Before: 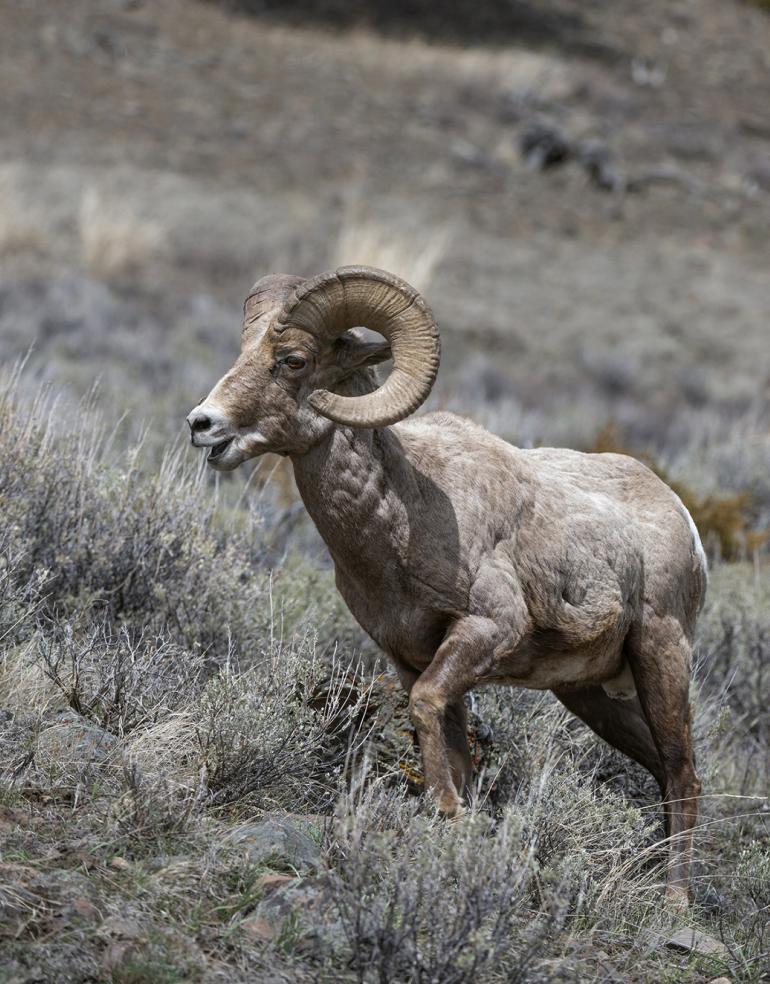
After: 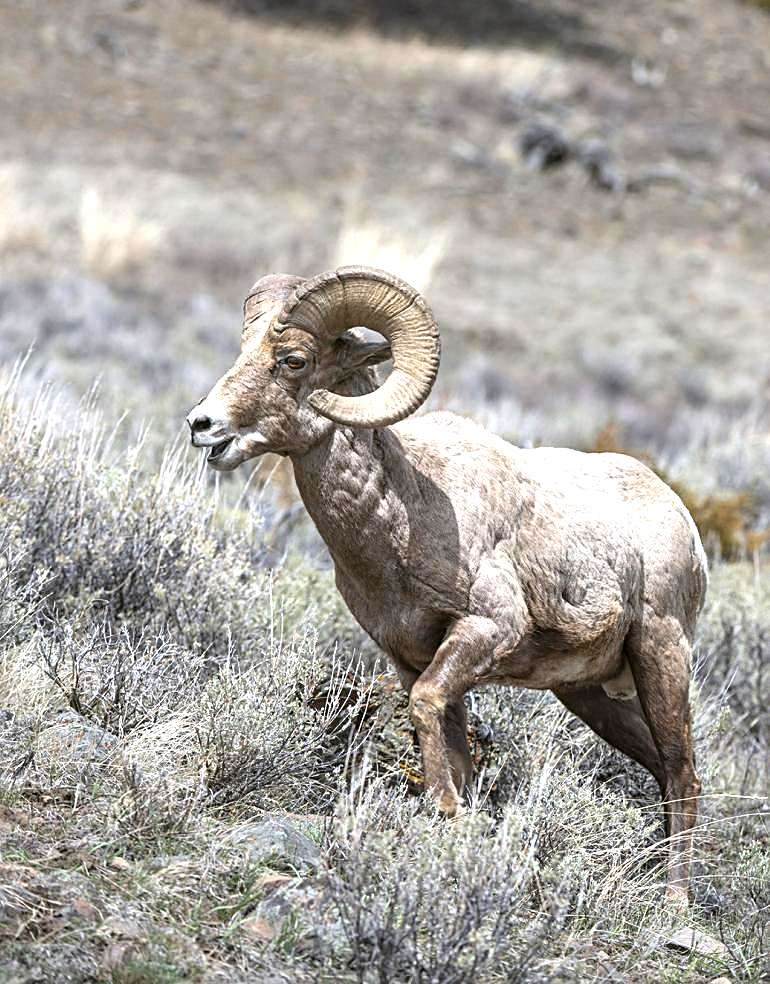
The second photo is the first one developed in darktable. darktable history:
exposure: exposure 1.16 EV, compensate exposure bias true, compensate highlight preservation false
sharpen: on, module defaults
